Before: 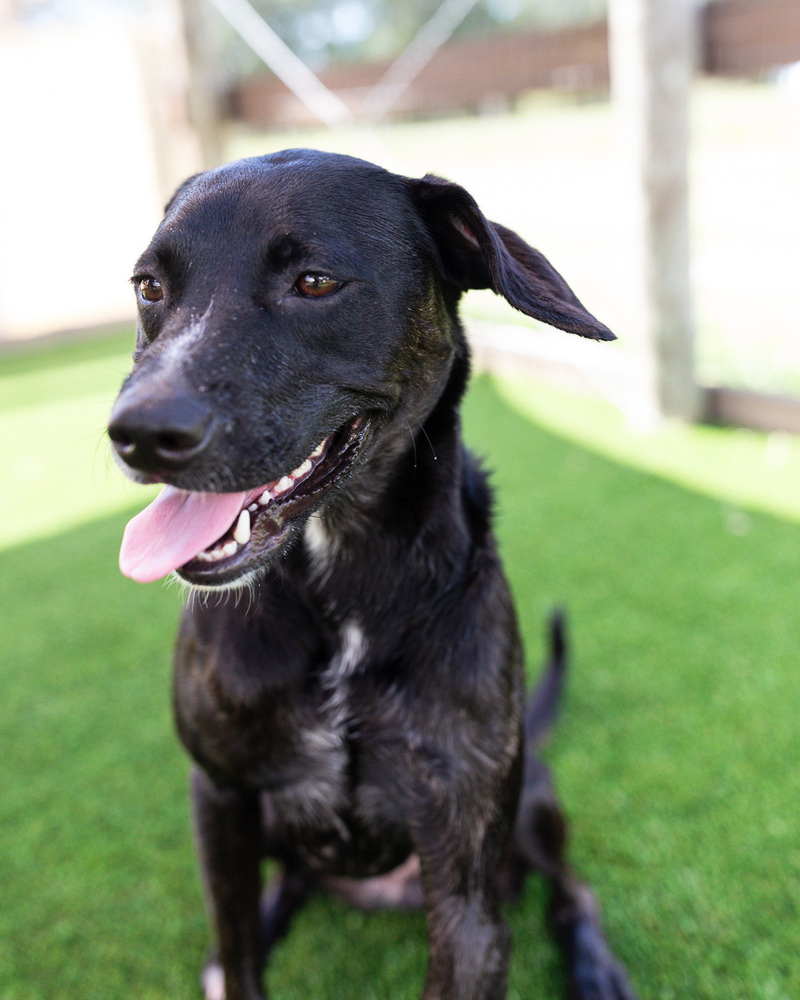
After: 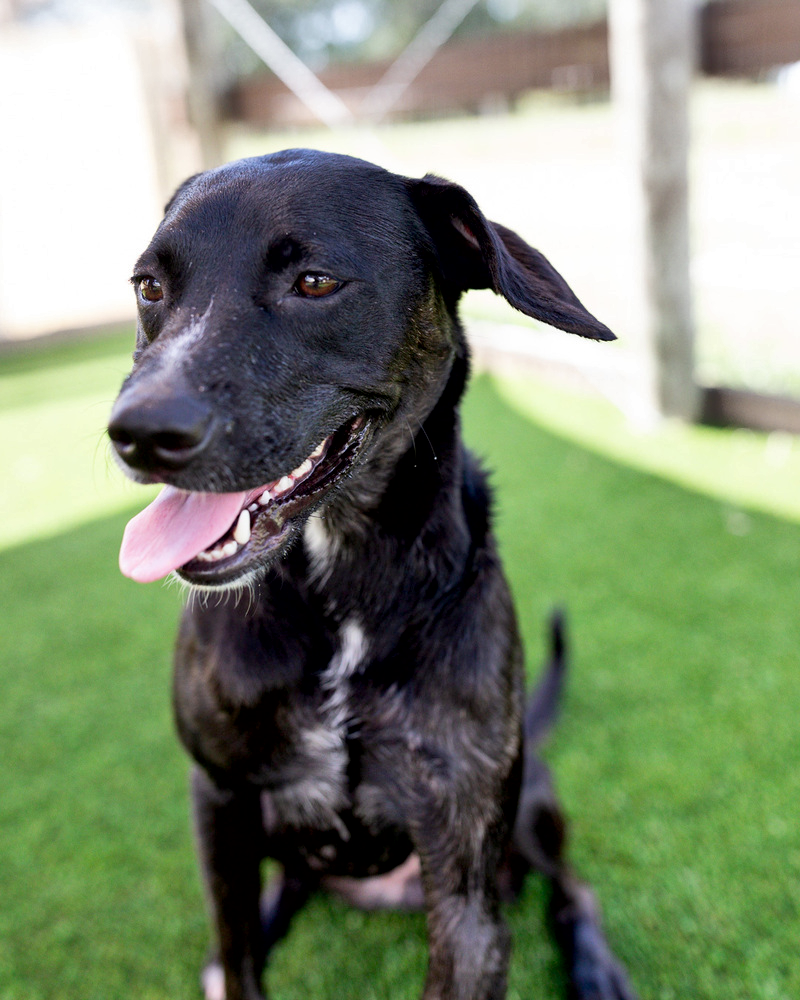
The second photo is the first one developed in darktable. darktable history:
shadows and highlights: highlights color adjustment 0.059%, soften with gaussian
exposure: black level correction 0.007, compensate exposure bias true, compensate highlight preservation false
